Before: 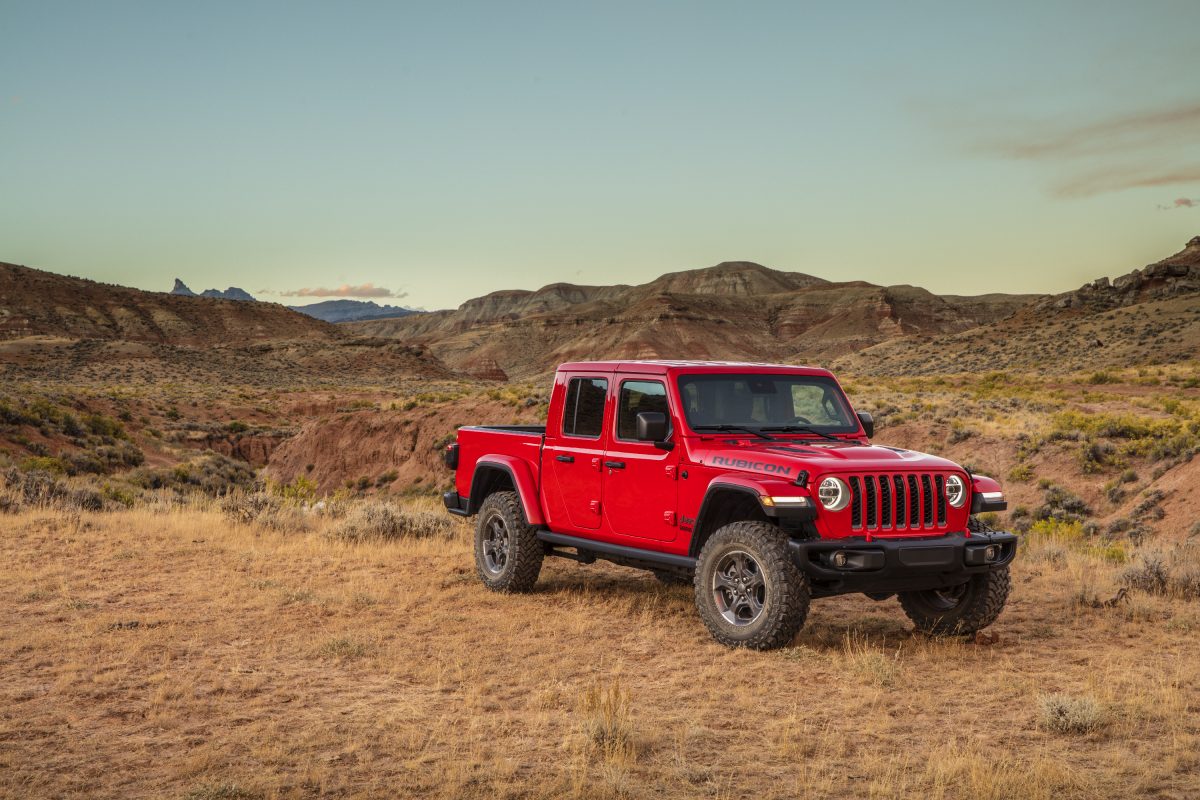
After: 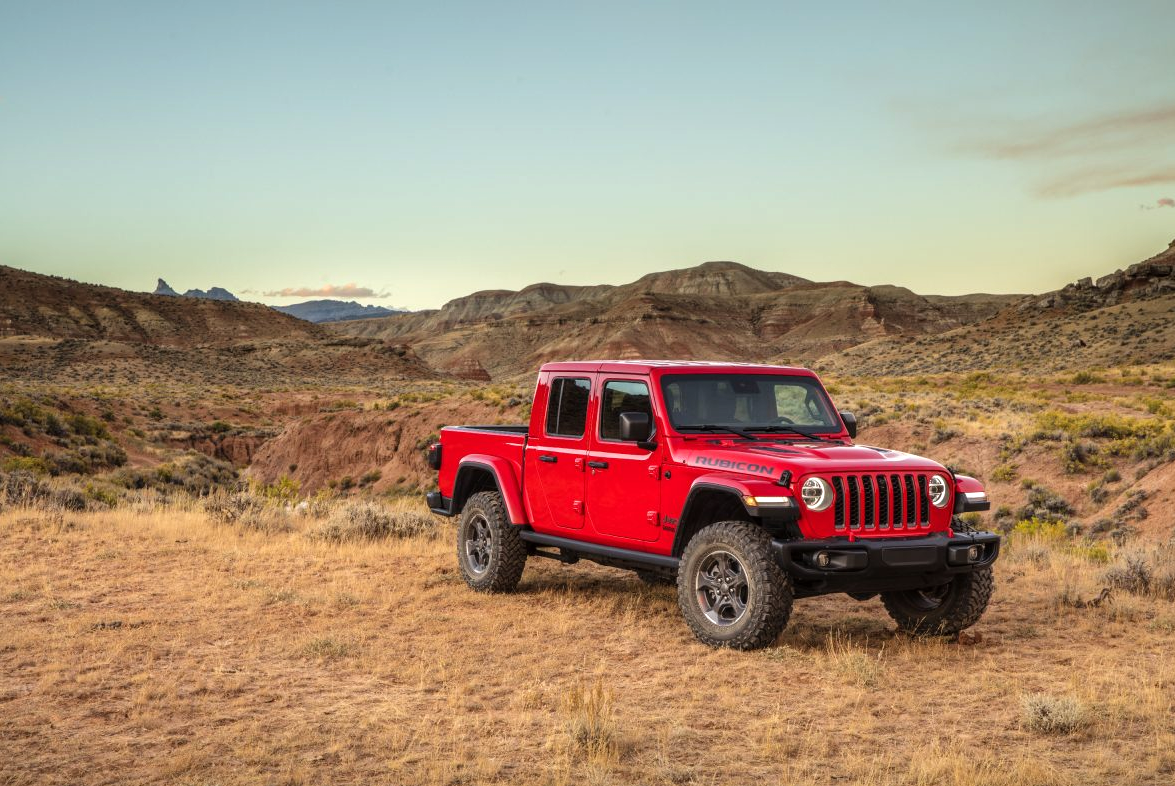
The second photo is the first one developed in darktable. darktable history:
crop and rotate: left 1.449%, right 0.563%, bottom 1.74%
tone equalizer: -8 EV -0.39 EV, -7 EV -0.372 EV, -6 EV -0.356 EV, -5 EV -0.186 EV, -3 EV 0.201 EV, -2 EV 0.324 EV, -1 EV 0.381 EV, +0 EV 0.438 EV
